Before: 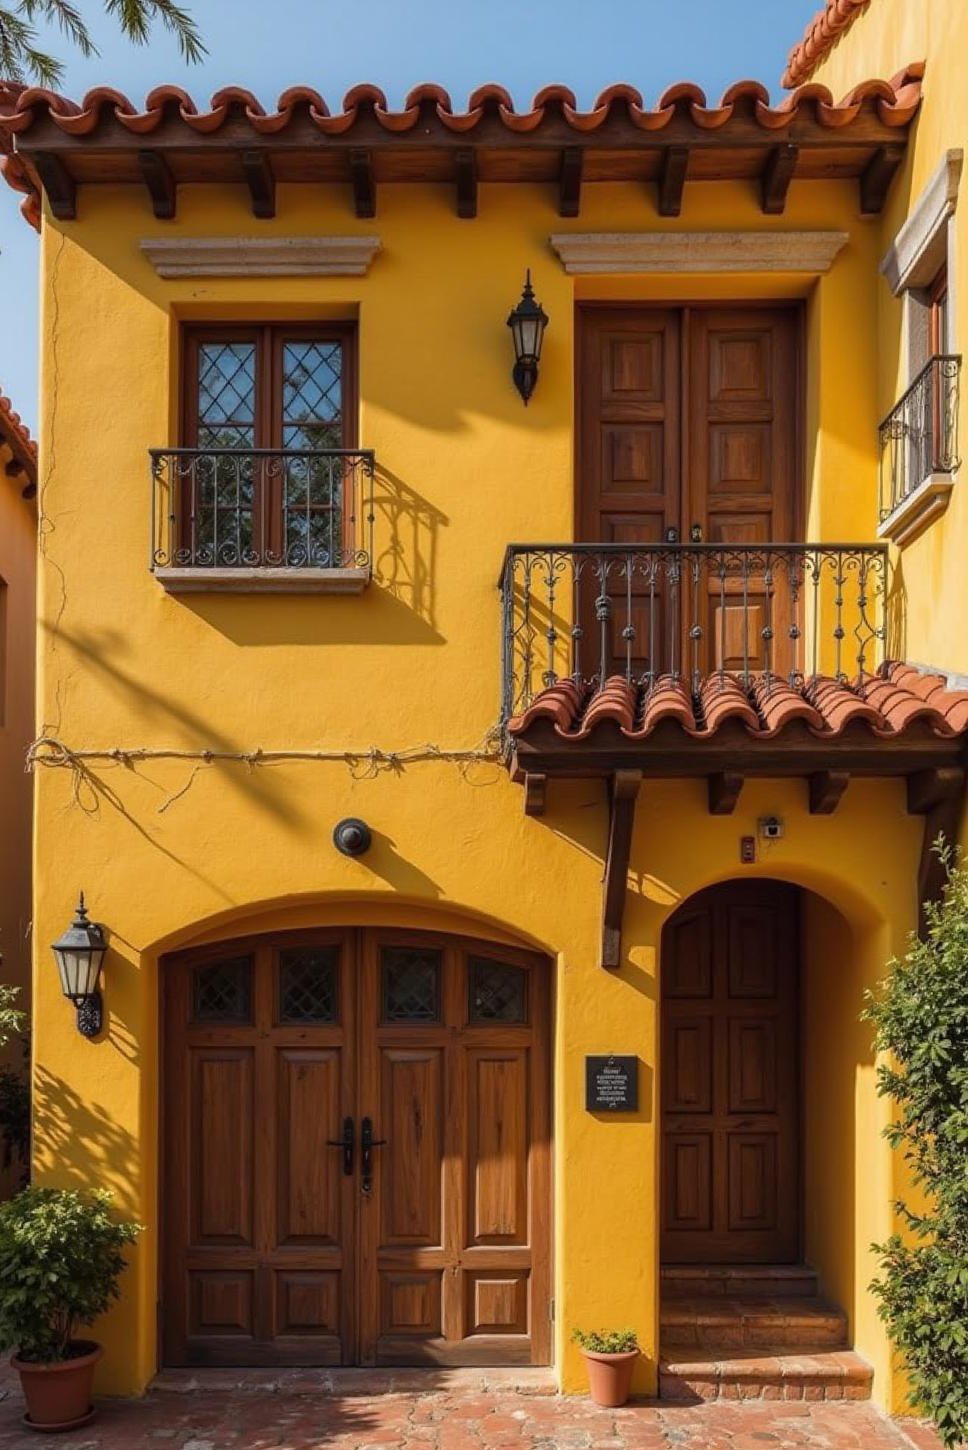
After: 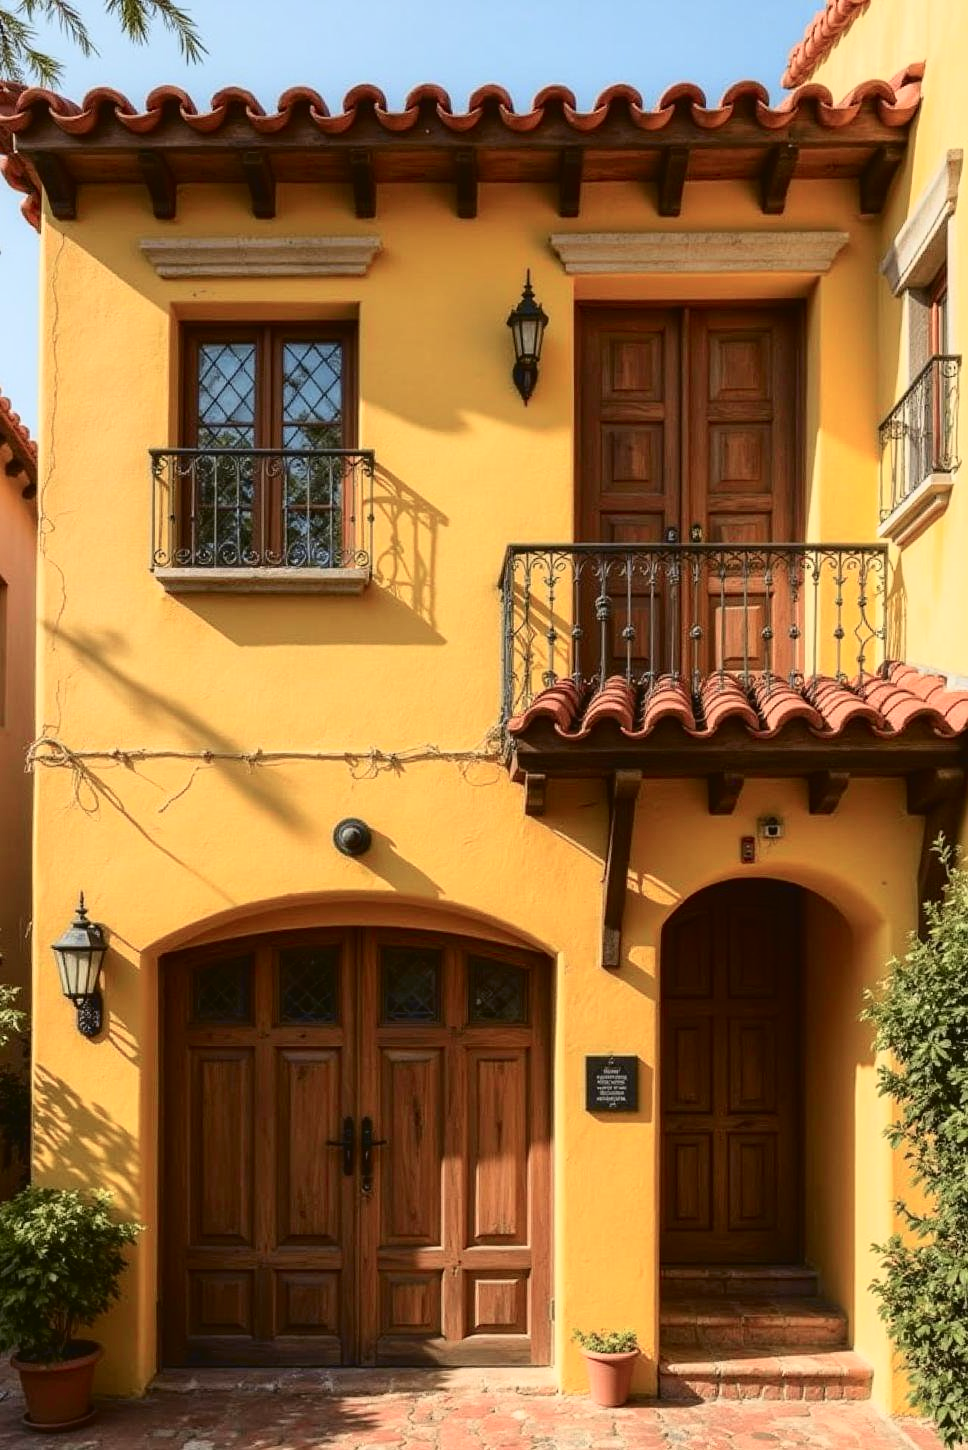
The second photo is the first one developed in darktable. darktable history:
contrast equalizer: octaves 7, y [[0.6 ×6], [0.55 ×6], [0 ×6], [0 ×6], [0 ×6]], mix -0.2
tone curve: curves: ch0 [(0, 0.023) (0.087, 0.065) (0.184, 0.168) (0.45, 0.54) (0.57, 0.683) (0.706, 0.841) (0.877, 0.948) (1, 0.984)]; ch1 [(0, 0) (0.388, 0.369) (0.447, 0.447) (0.505, 0.5) (0.534, 0.535) (0.563, 0.563) (0.579, 0.59) (0.644, 0.663) (1, 1)]; ch2 [(0, 0) (0.301, 0.259) (0.385, 0.395) (0.492, 0.496) (0.518, 0.537) (0.583, 0.605) (0.673, 0.667) (1, 1)], color space Lab, independent channels, preserve colors none
